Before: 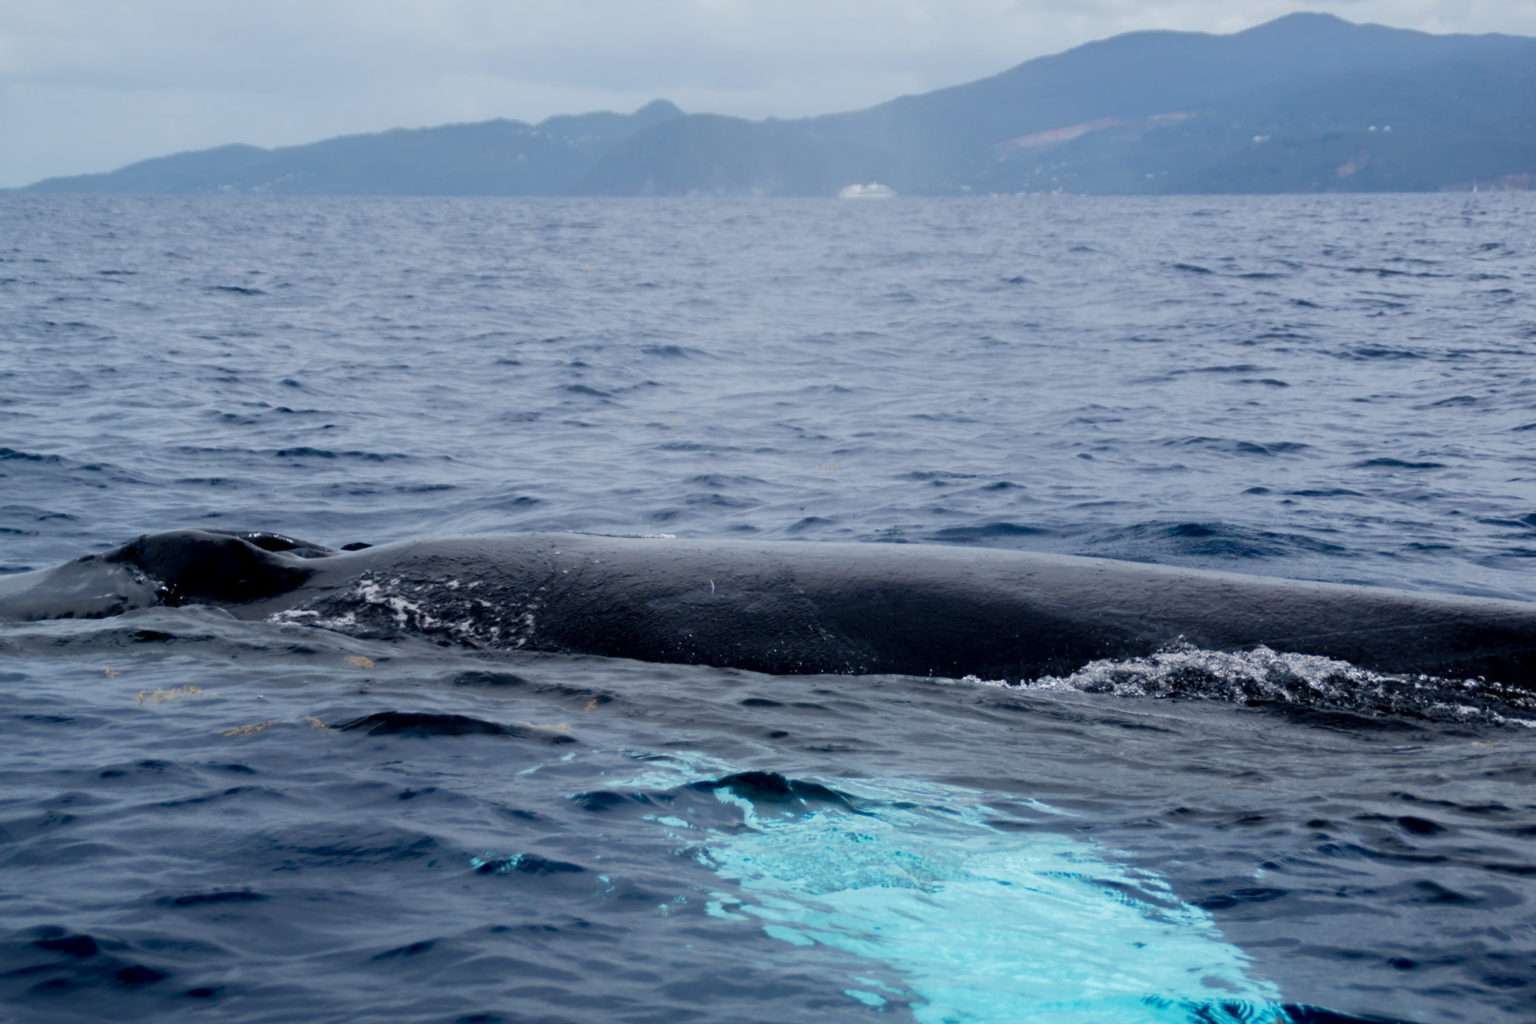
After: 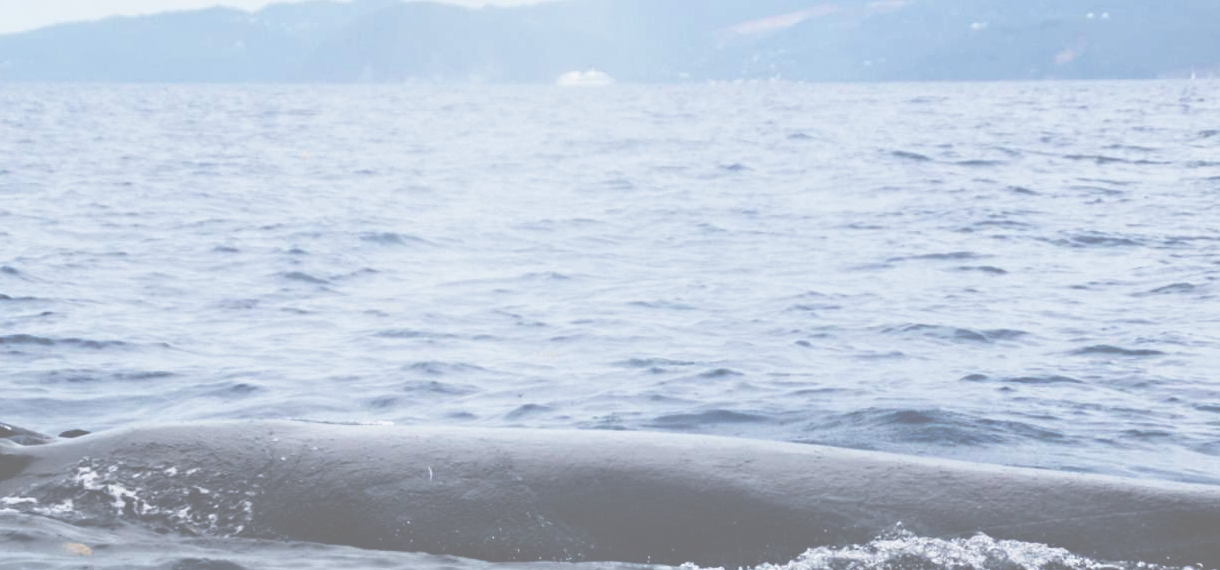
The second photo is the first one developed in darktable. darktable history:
tone equalizer: on, module defaults
exposure: black level correction -0.087, compensate highlight preservation false
base curve: curves: ch0 [(0, 0) (0.032, 0.037) (0.105, 0.228) (0.435, 0.76) (0.856, 0.983) (1, 1)], preserve colors none
crop: left 18.38%, top 11.092%, right 2.134%, bottom 33.217%
